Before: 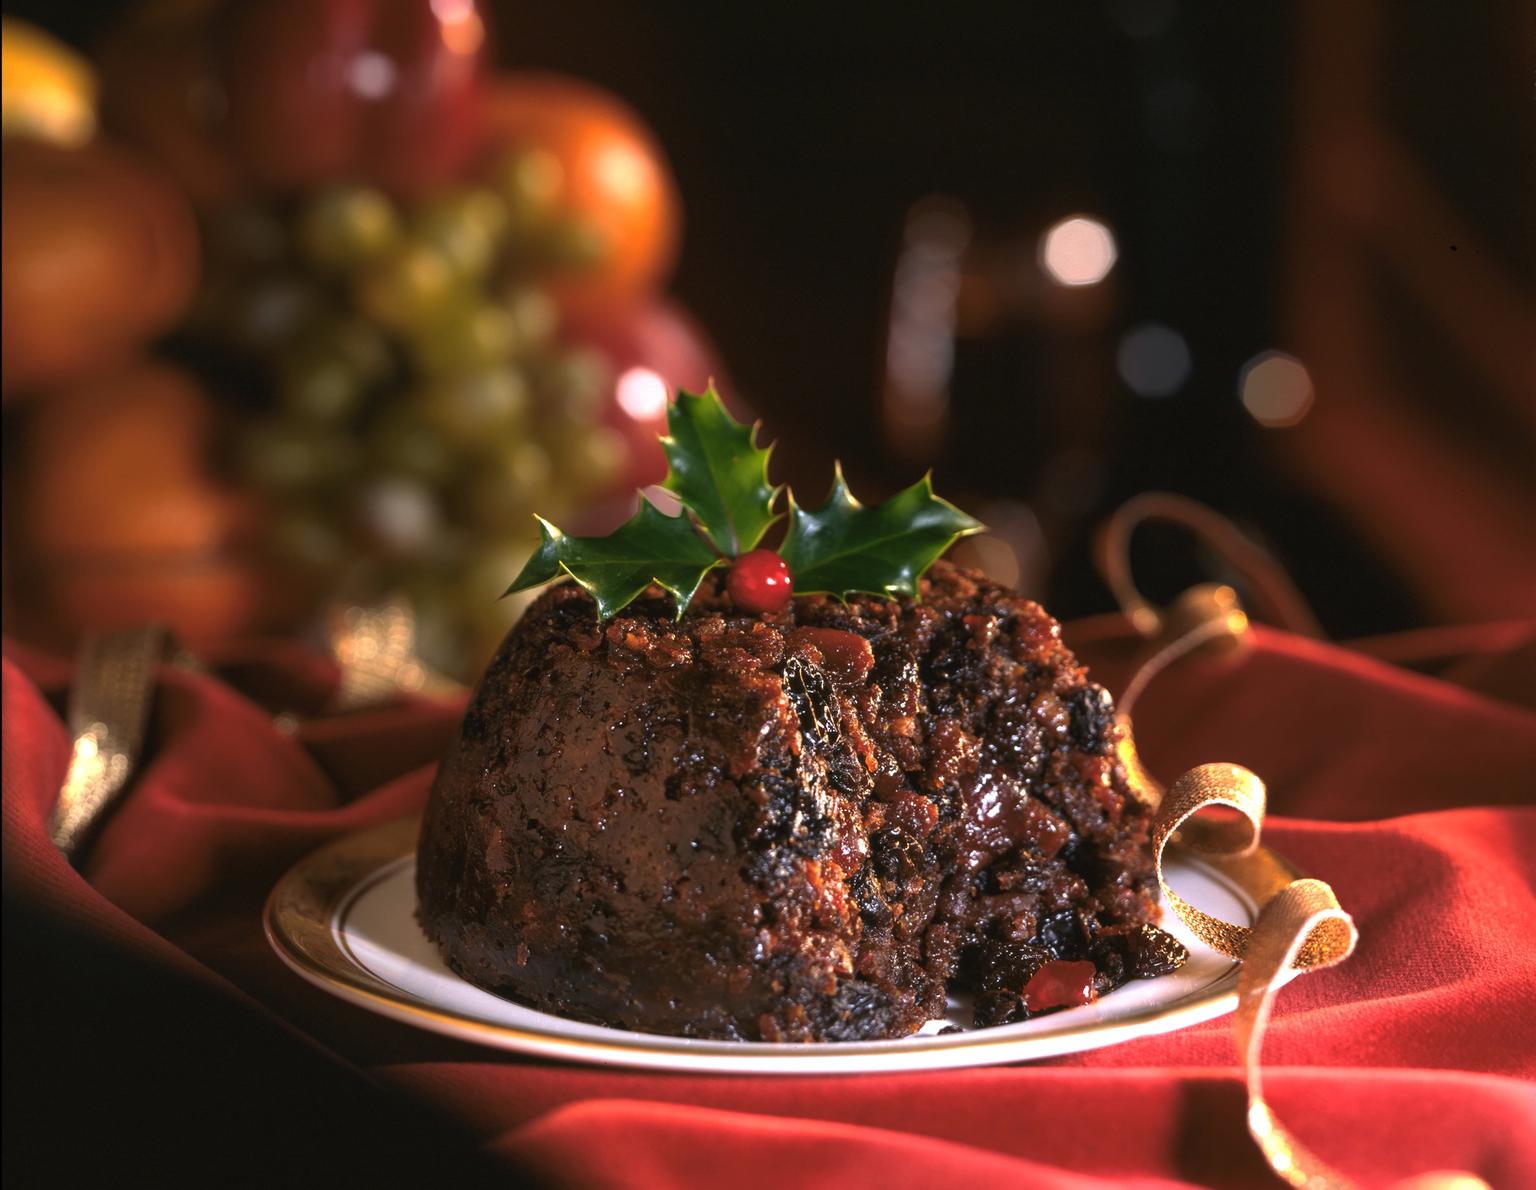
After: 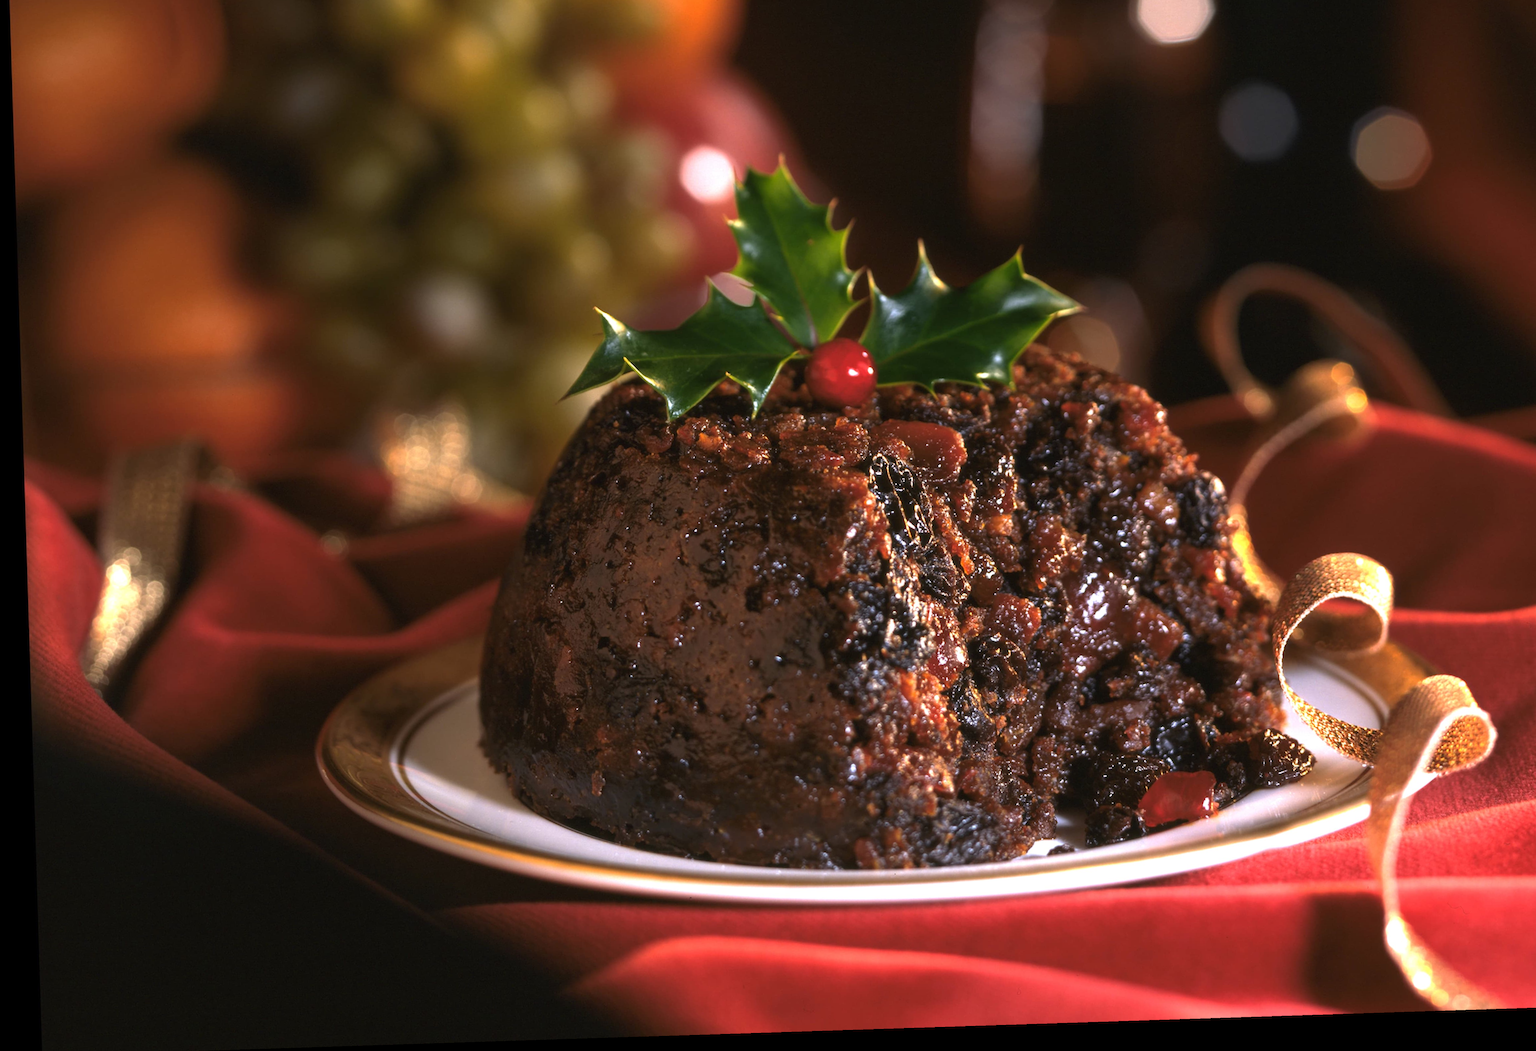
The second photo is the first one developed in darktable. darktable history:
rotate and perspective: rotation -1.77°, lens shift (horizontal) 0.004, automatic cropping off
crop: top 20.916%, right 9.437%, bottom 0.316%
